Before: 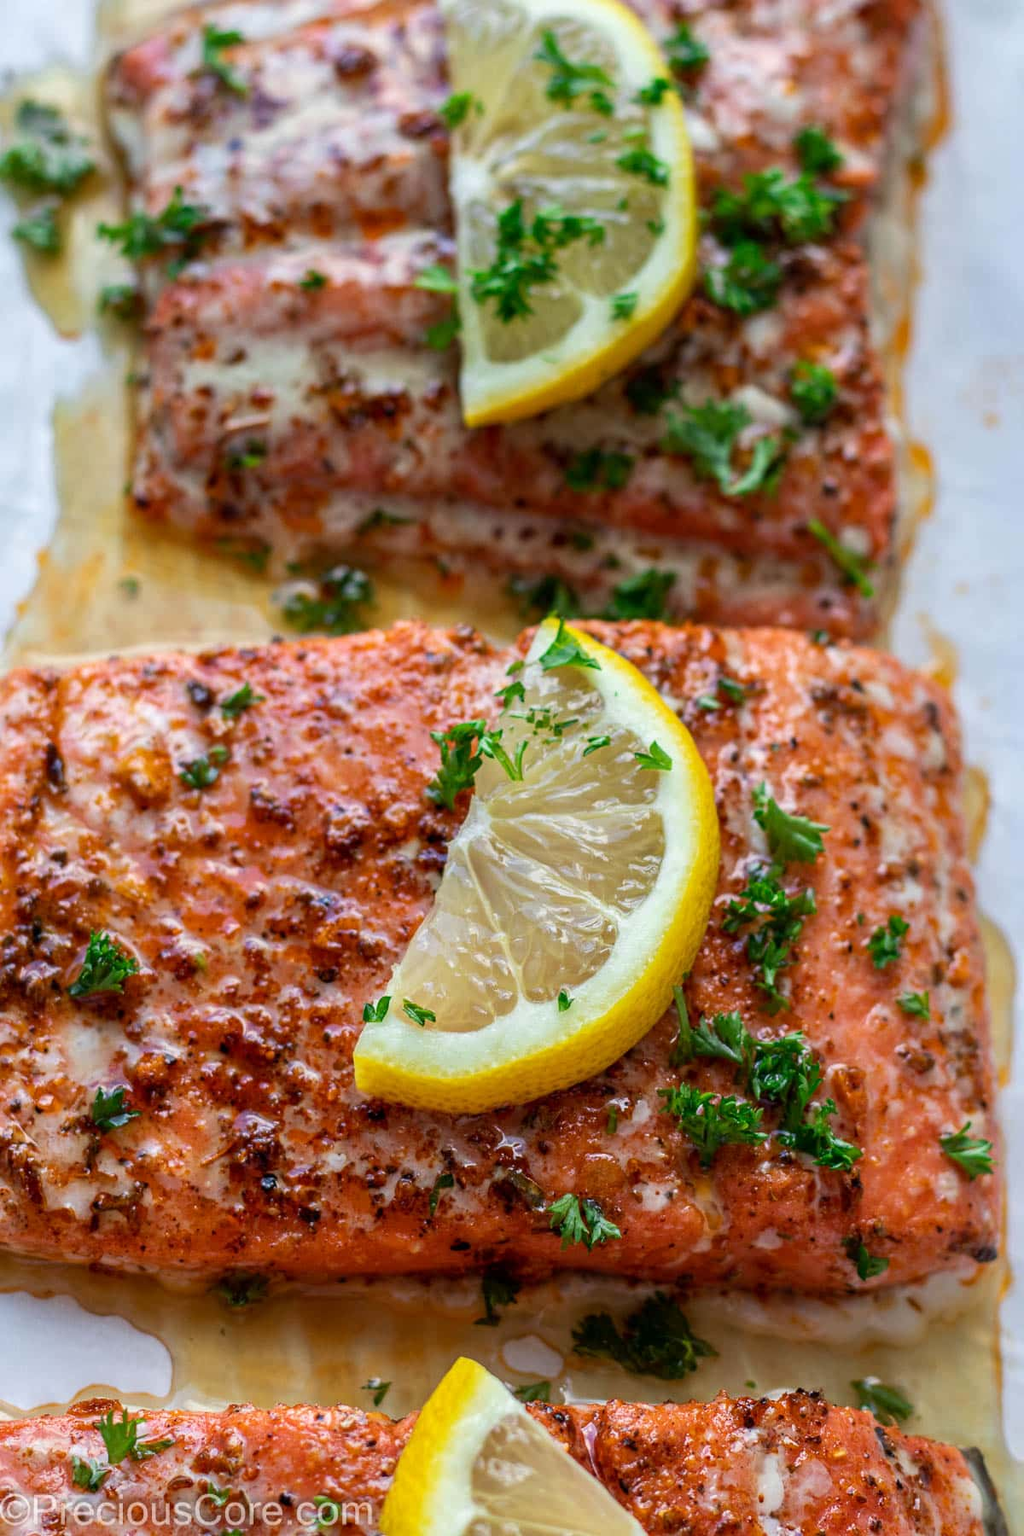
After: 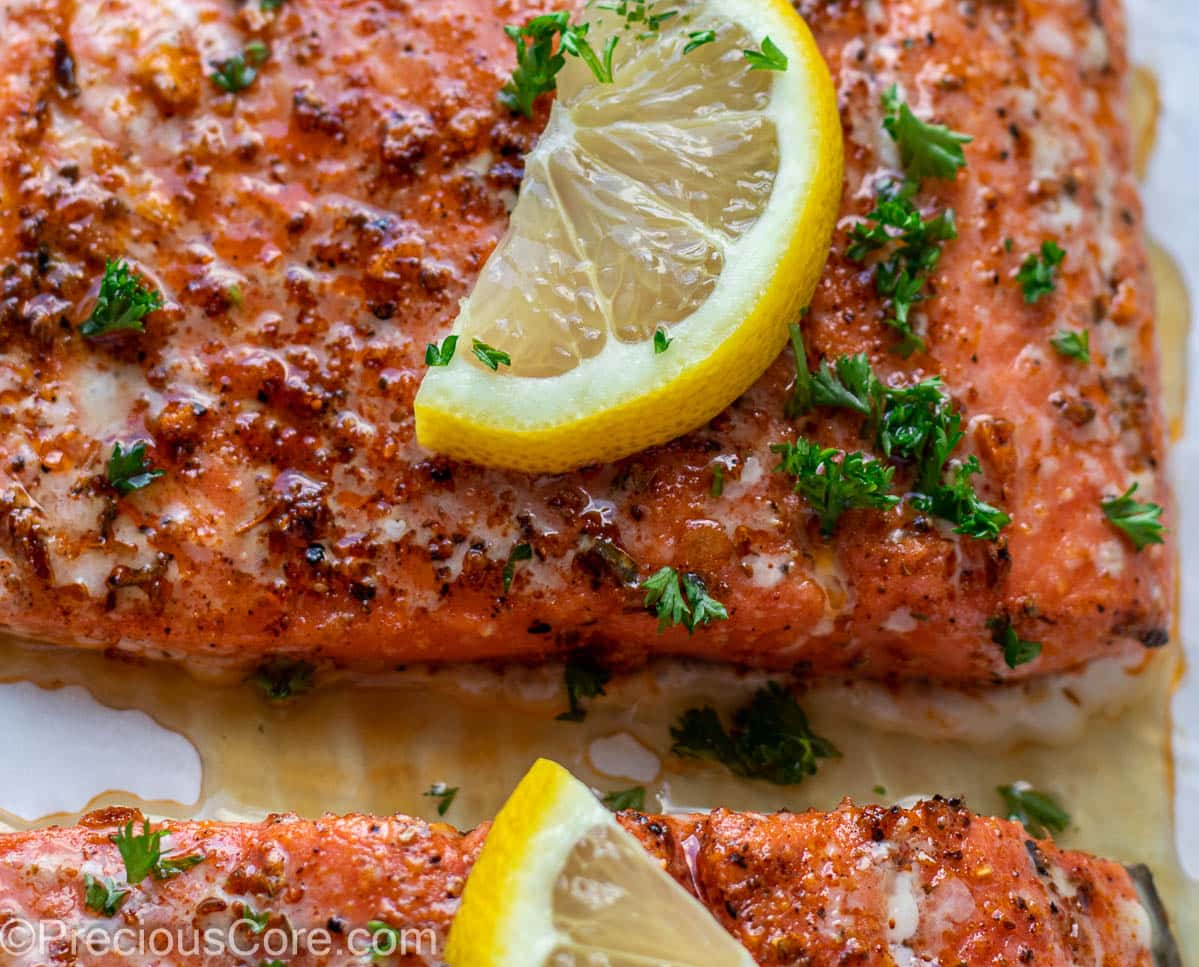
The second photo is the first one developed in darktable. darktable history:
crop and rotate: top 46.225%, right 0.074%
